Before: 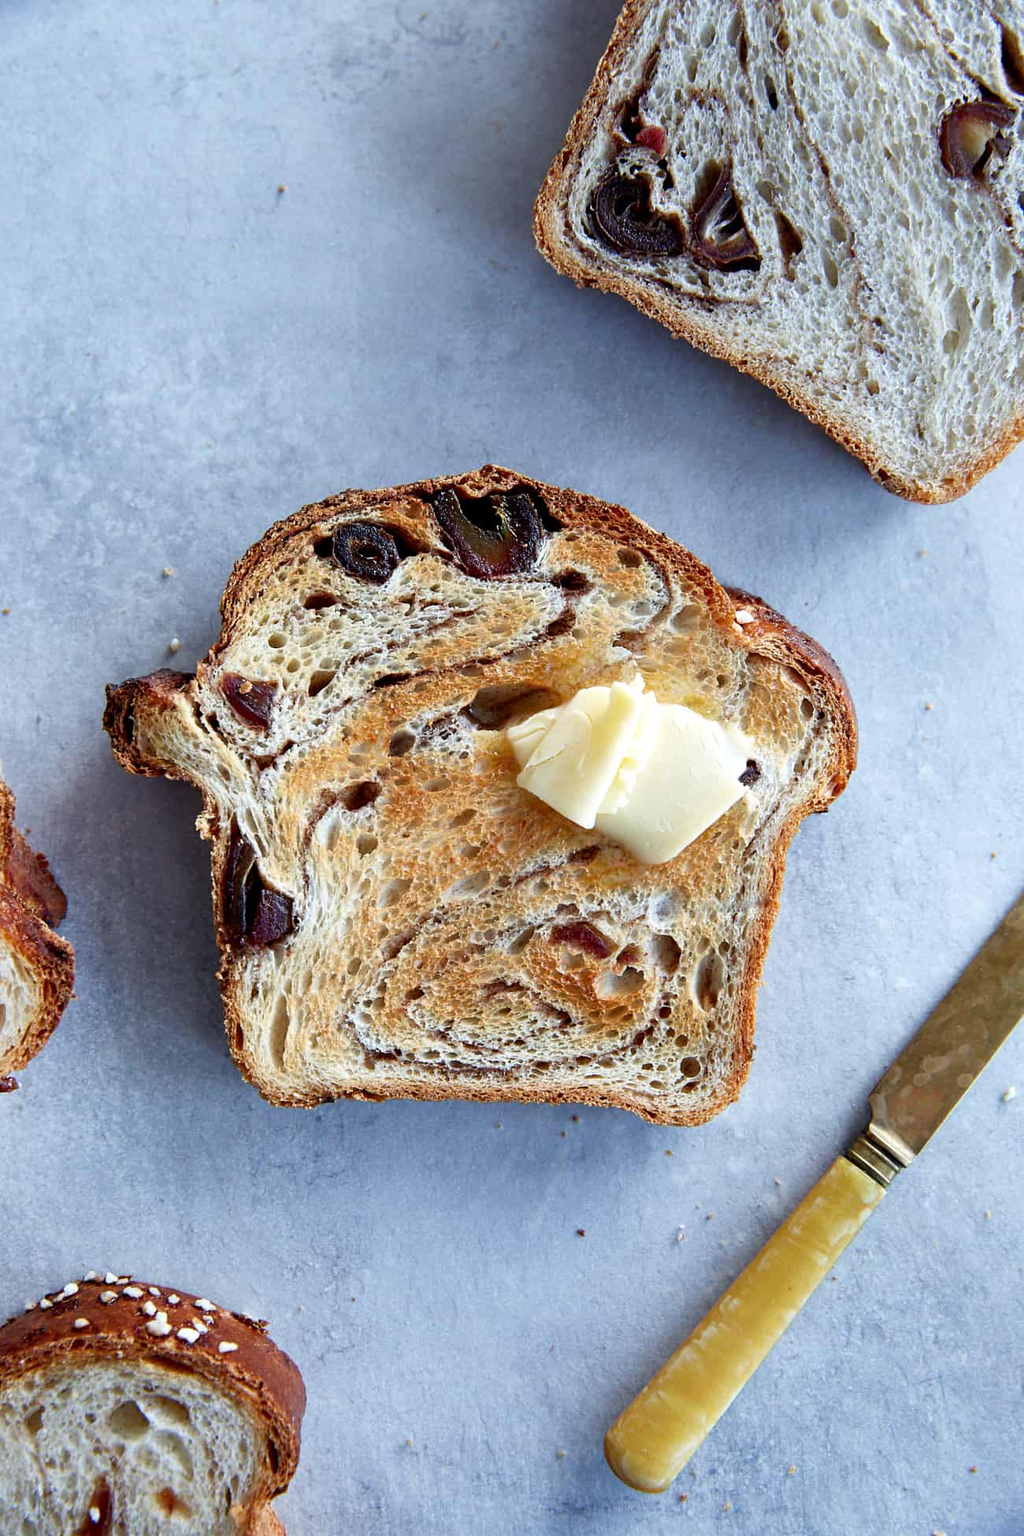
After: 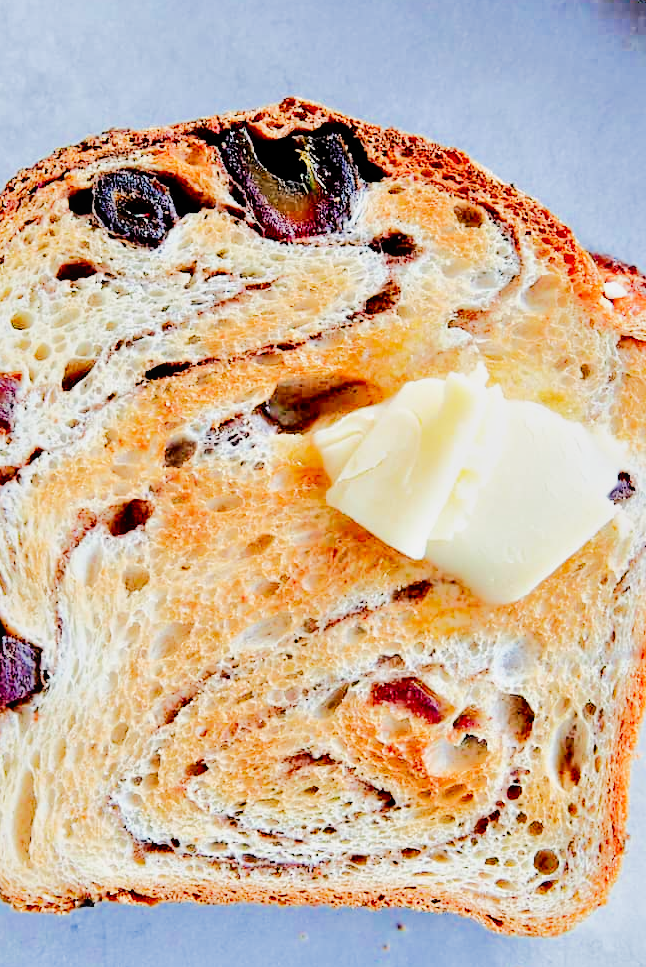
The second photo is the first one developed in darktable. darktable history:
crop: left 25.407%, top 25.315%, right 24.87%, bottom 25.068%
exposure: black level correction 0.001, exposure 0.498 EV, compensate highlight preservation false
local contrast: mode bilateral grid, contrast 24, coarseness 47, detail 151%, midtone range 0.2
color correction: highlights b* 0.064, saturation 1.27
tone equalizer: -7 EV 0.143 EV, -6 EV 0.623 EV, -5 EV 1.15 EV, -4 EV 1.33 EV, -3 EV 1.18 EV, -2 EV 0.6 EV, -1 EV 0.159 EV, edges refinement/feathering 500, mask exposure compensation -1.24 EV, preserve details no
filmic rgb: black relative exposure -7.65 EV, white relative exposure 4.56 EV, hardness 3.61
tone curve: curves: ch0 [(0, 0.021) (0.049, 0.044) (0.152, 0.14) (0.328, 0.357) (0.473, 0.529) (0.641, 0.705) (0.868, 0.887) (1, 0.969)]; ch1 [(0, 0) (0.322, 0.328) (0.43, 0.425) (0.474, 0.466) (0.502, 0.503) (0.522, 0.526) (0.564, 0.591) (0.602, 0.632) (0.677, 0.701) (0.859, 0.885) (1, 1)]; ch2 [(0, 0) (0.33, 0.301) (0.447, 0.44) (0.502, 0.505) (0.535, 0.554) (0.565, 0.598) (0.618, 0.629) (1, 1)], preserve colors none
